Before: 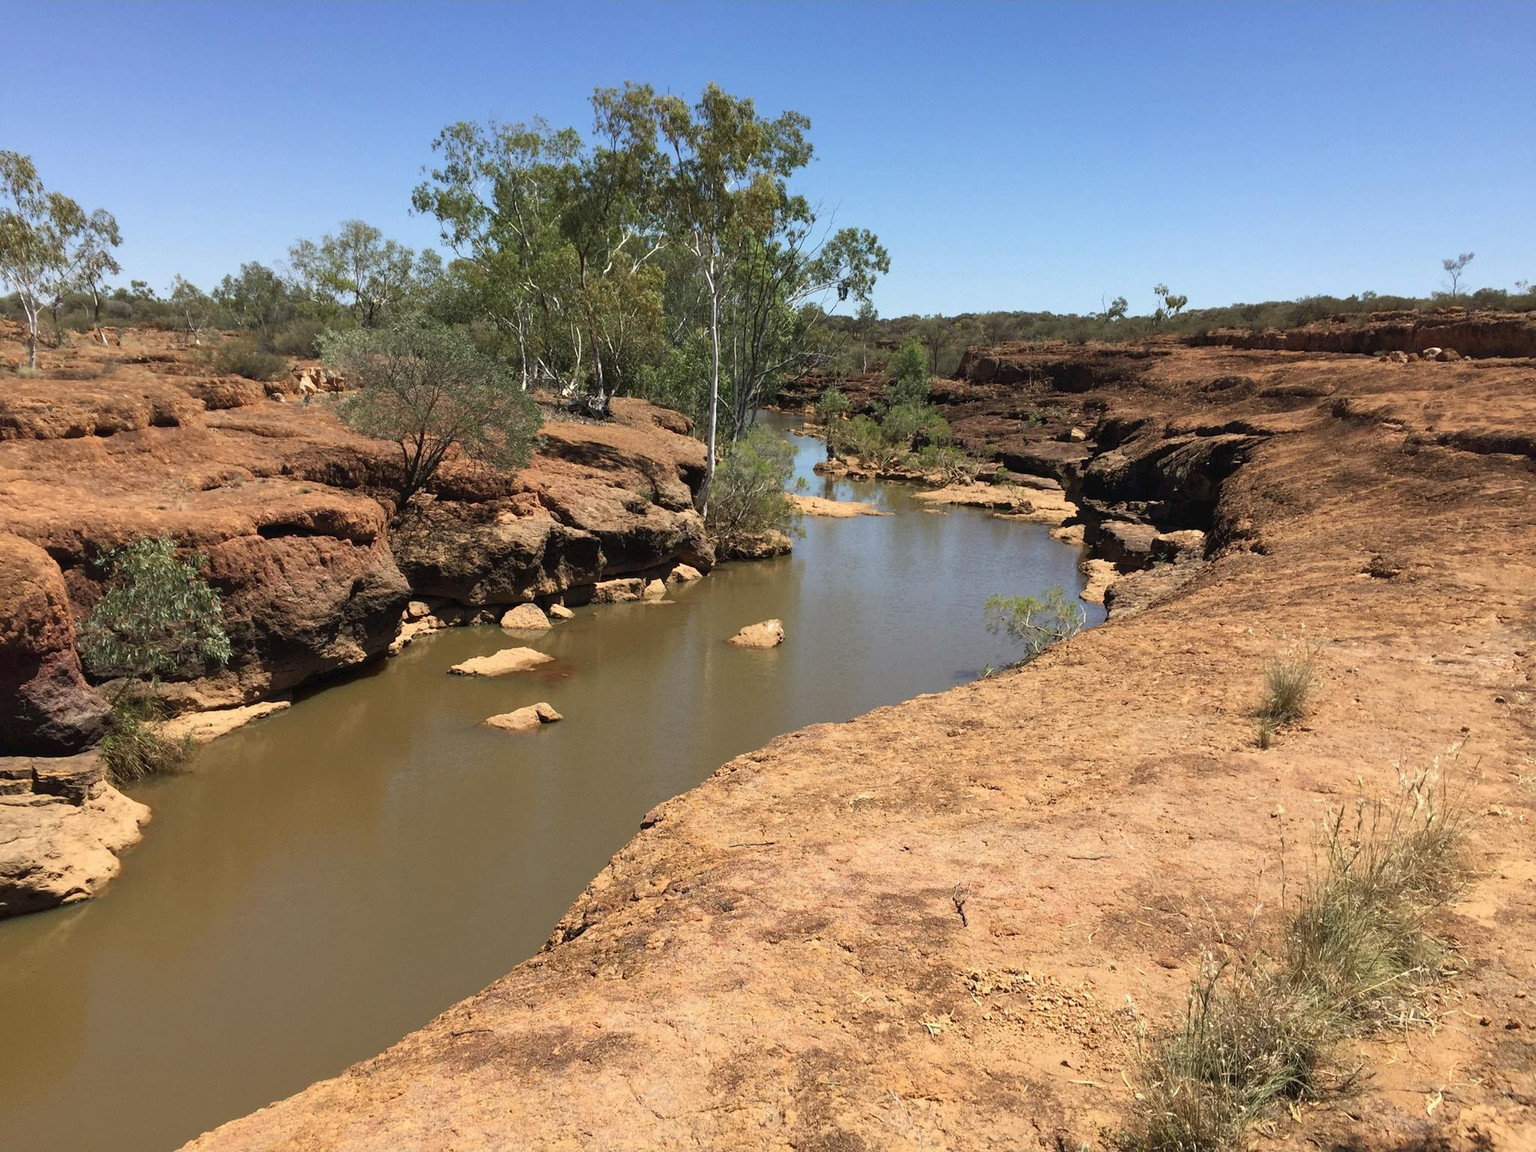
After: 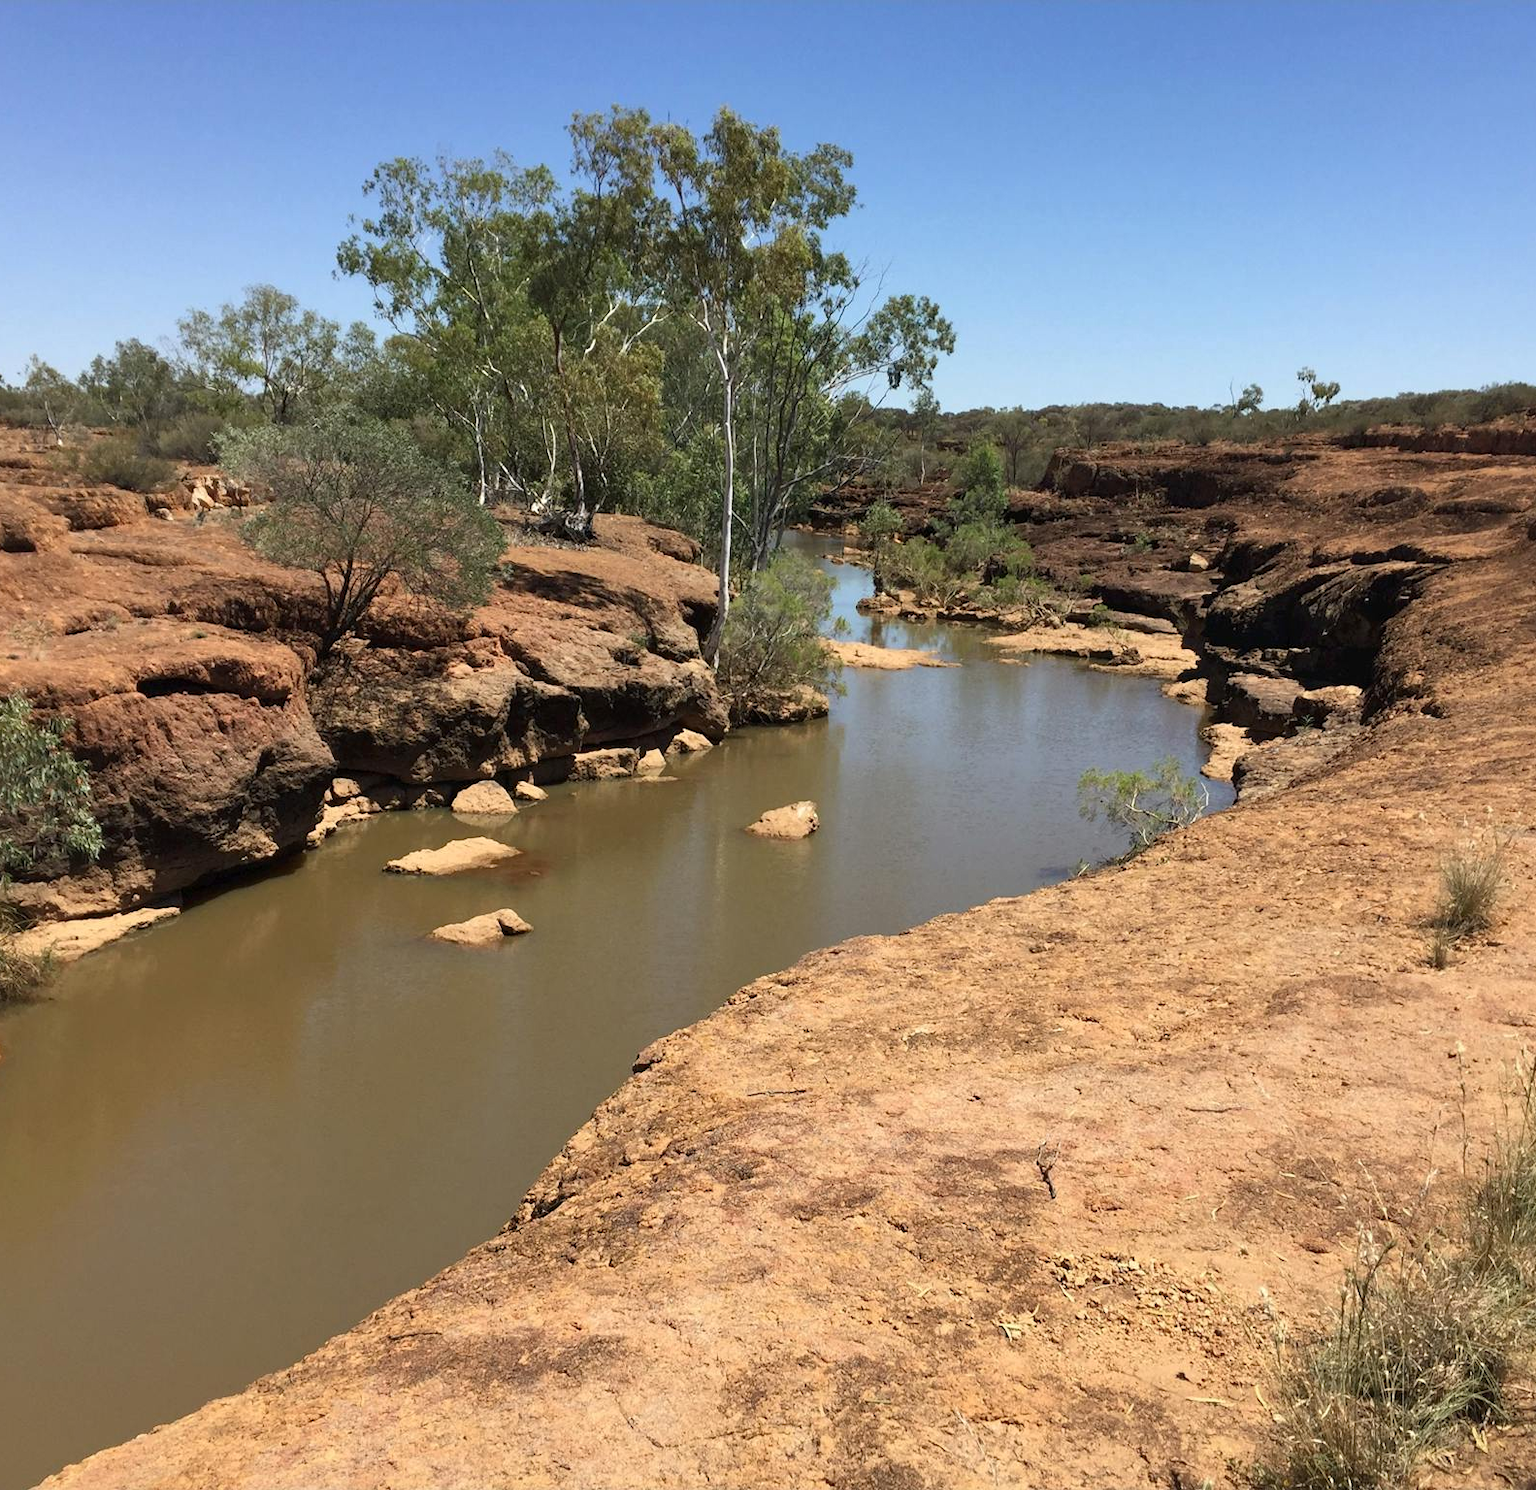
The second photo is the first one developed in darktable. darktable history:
local contrast: mode bilateral grid, contrast 100, coarseness 100, detail 109%, midtone range 0.2
crop: left 9.901%, right 12.758%
